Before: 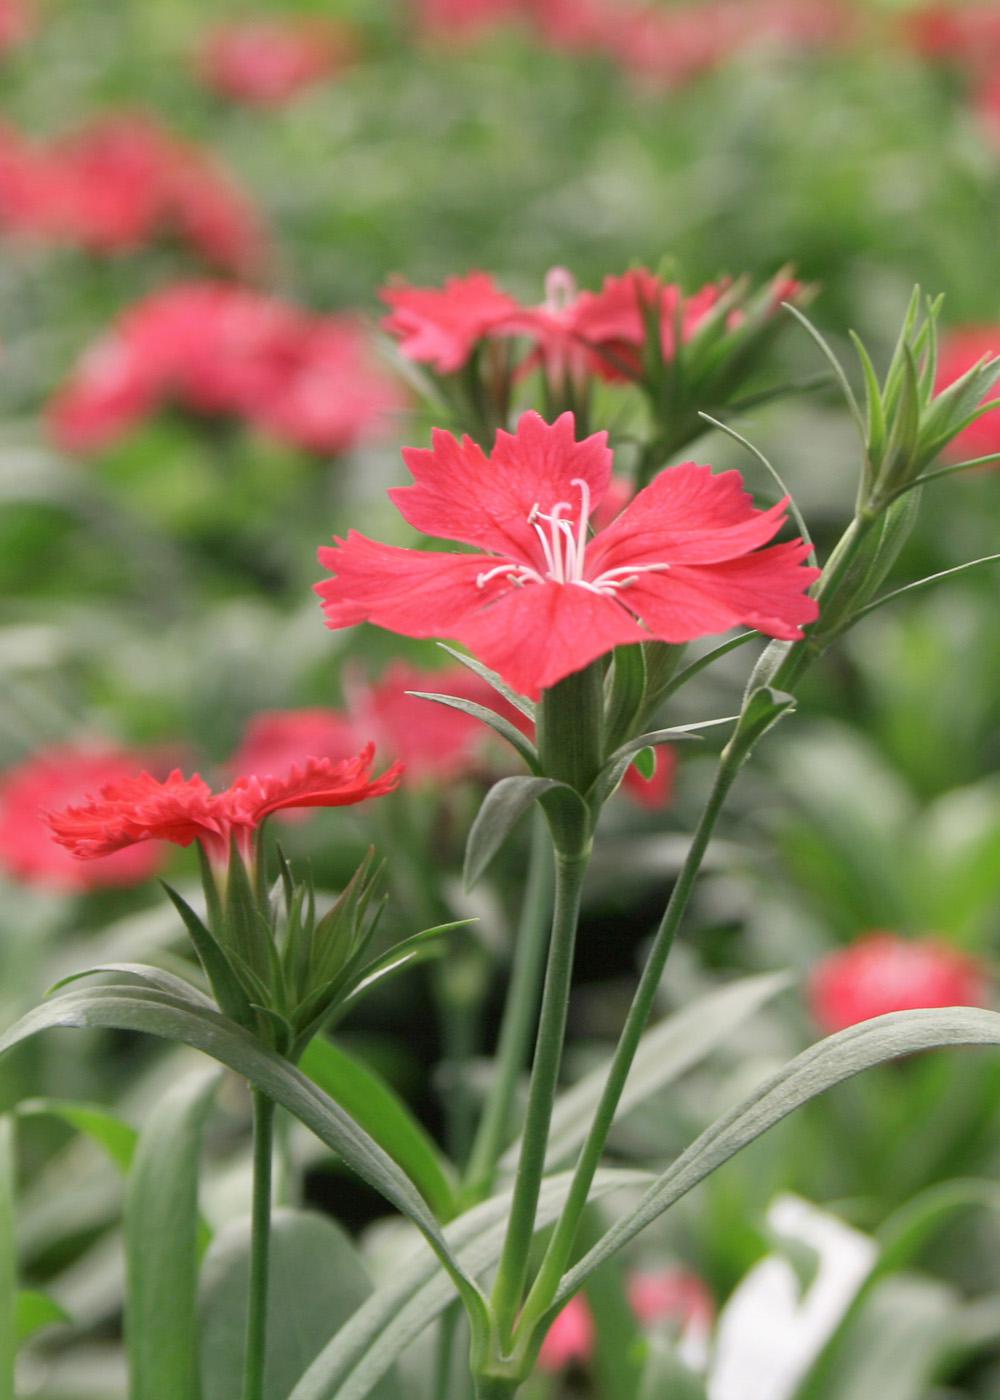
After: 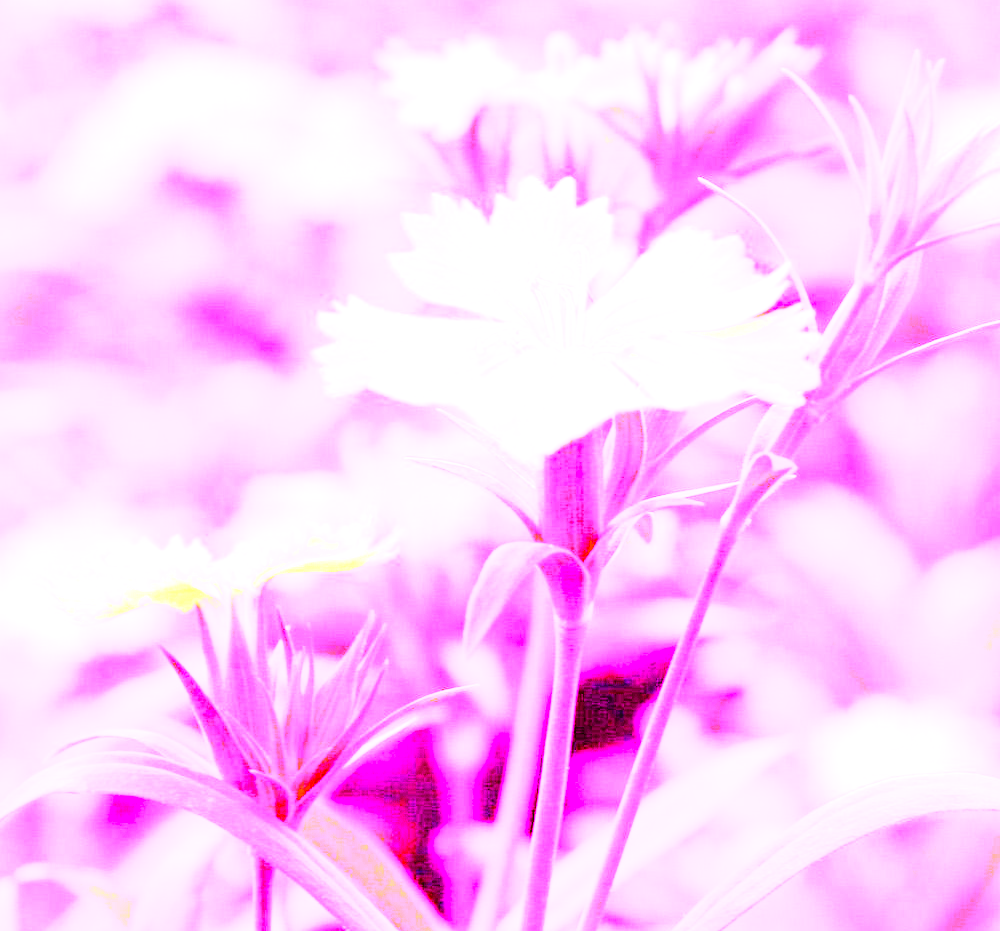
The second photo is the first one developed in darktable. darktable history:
color balance rgb: perceptual saturation grading › global saturation 25%, global vibrance 20%
crop: top 16.727%, bottom 16.727%
white balance: red 8, blue 8
tone equalizer: -8 EV -0.417 EV, -7 EV -0.389 EV, -6 EV -0.333 EV, -5 EV -0.222 EV, -3 EV 0.222 EV, -2 EV 0.333 EV, -1 EV 0.389 EV, +0 EV 0.417 EV, edges refinement/feathering 500, mask exposure compensation -1.57 EV, preserve details no
base curve: curves: ch0 [(0, 0) (0.028, 0.03) (0.121, 0.232) (0.46, 0.748) (0.859, 0.968) (1, 1)], preserve colors none
